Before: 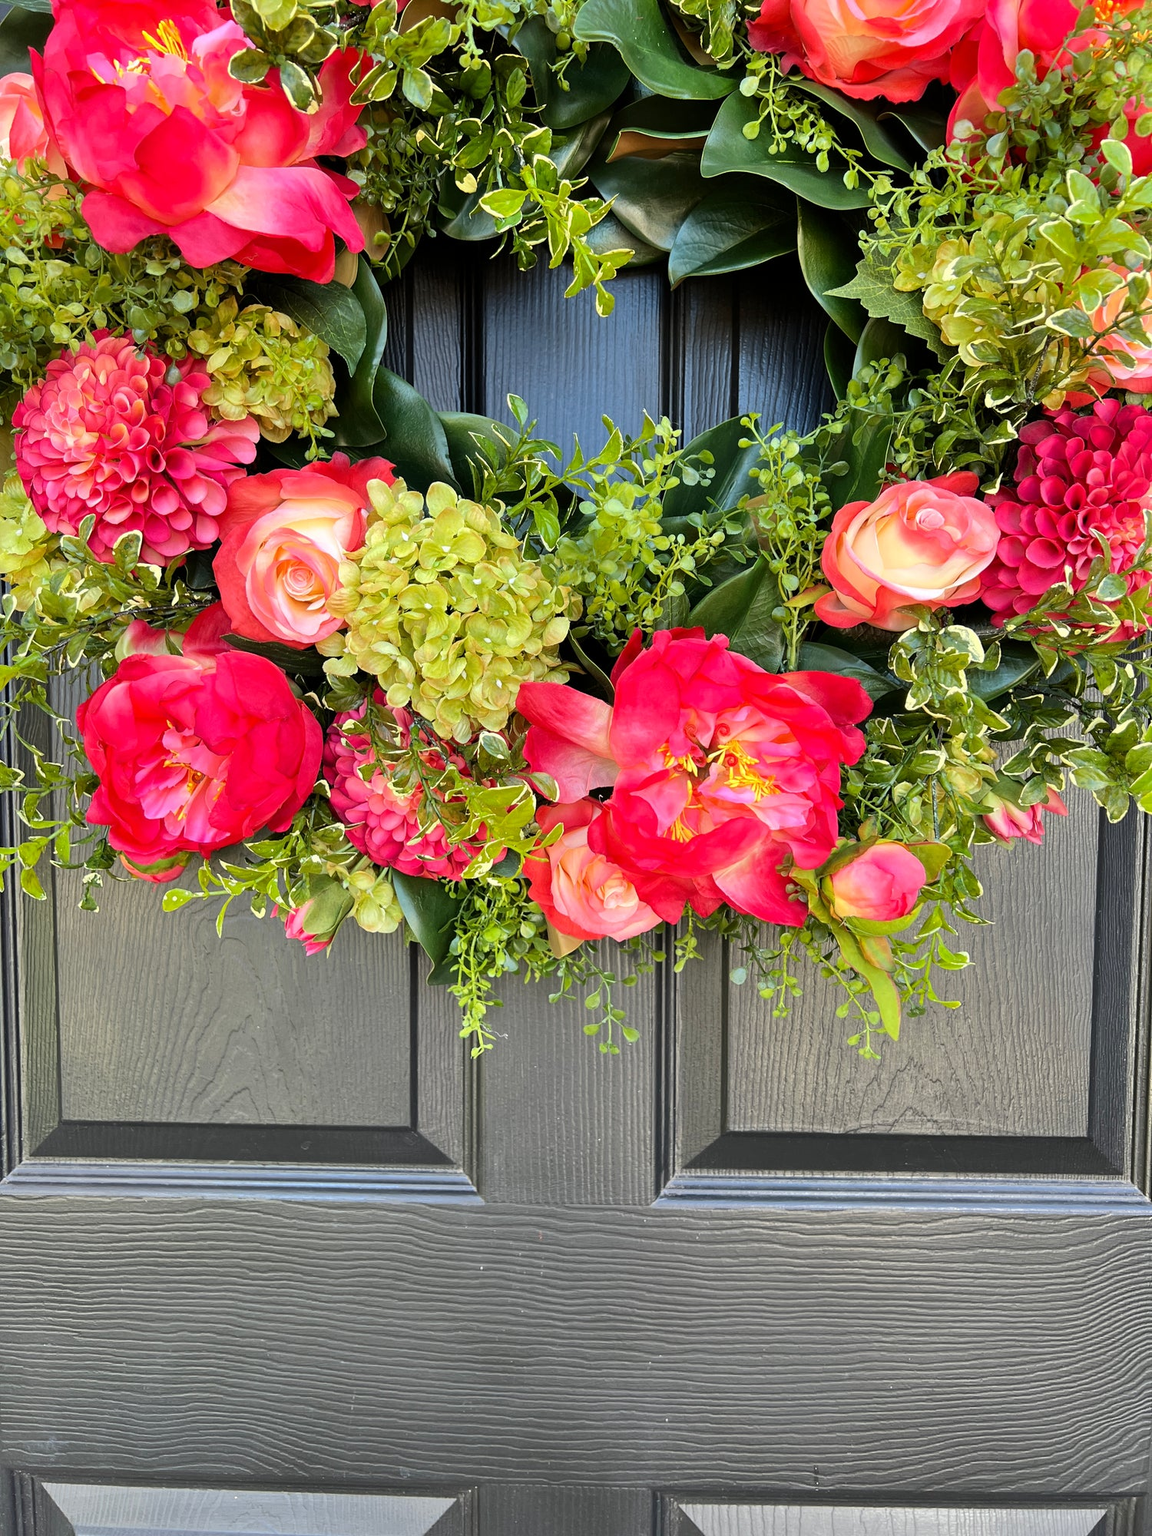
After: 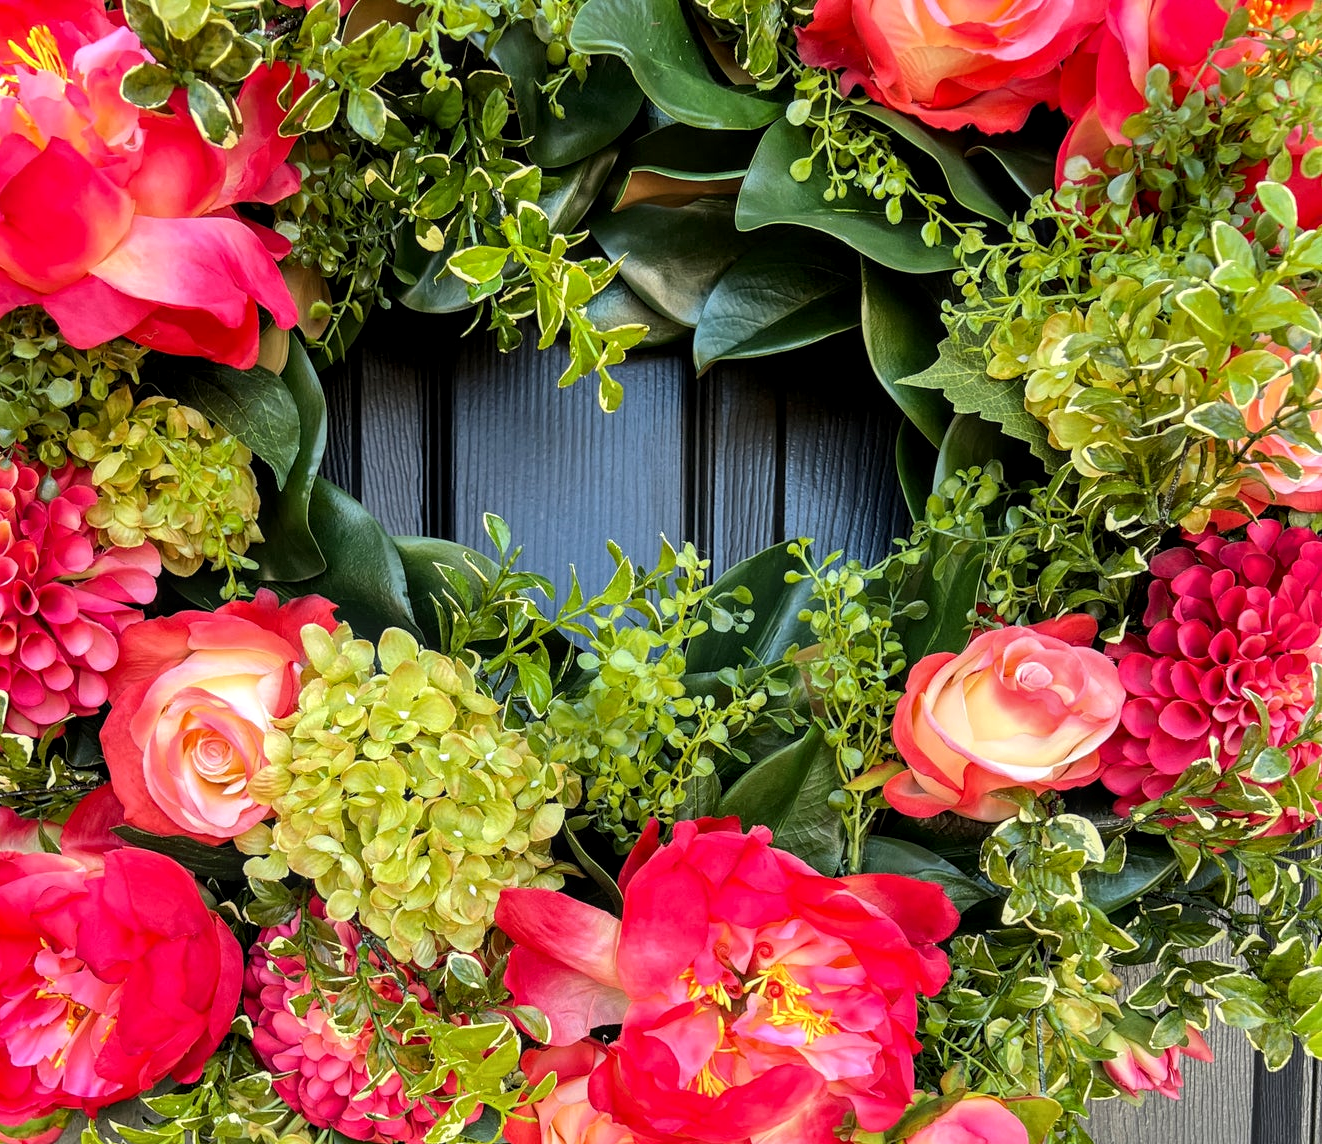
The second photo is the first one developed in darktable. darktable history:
local contrast: on, module defaults
crop and rotate: left 11.812%, bottom 42.776%
